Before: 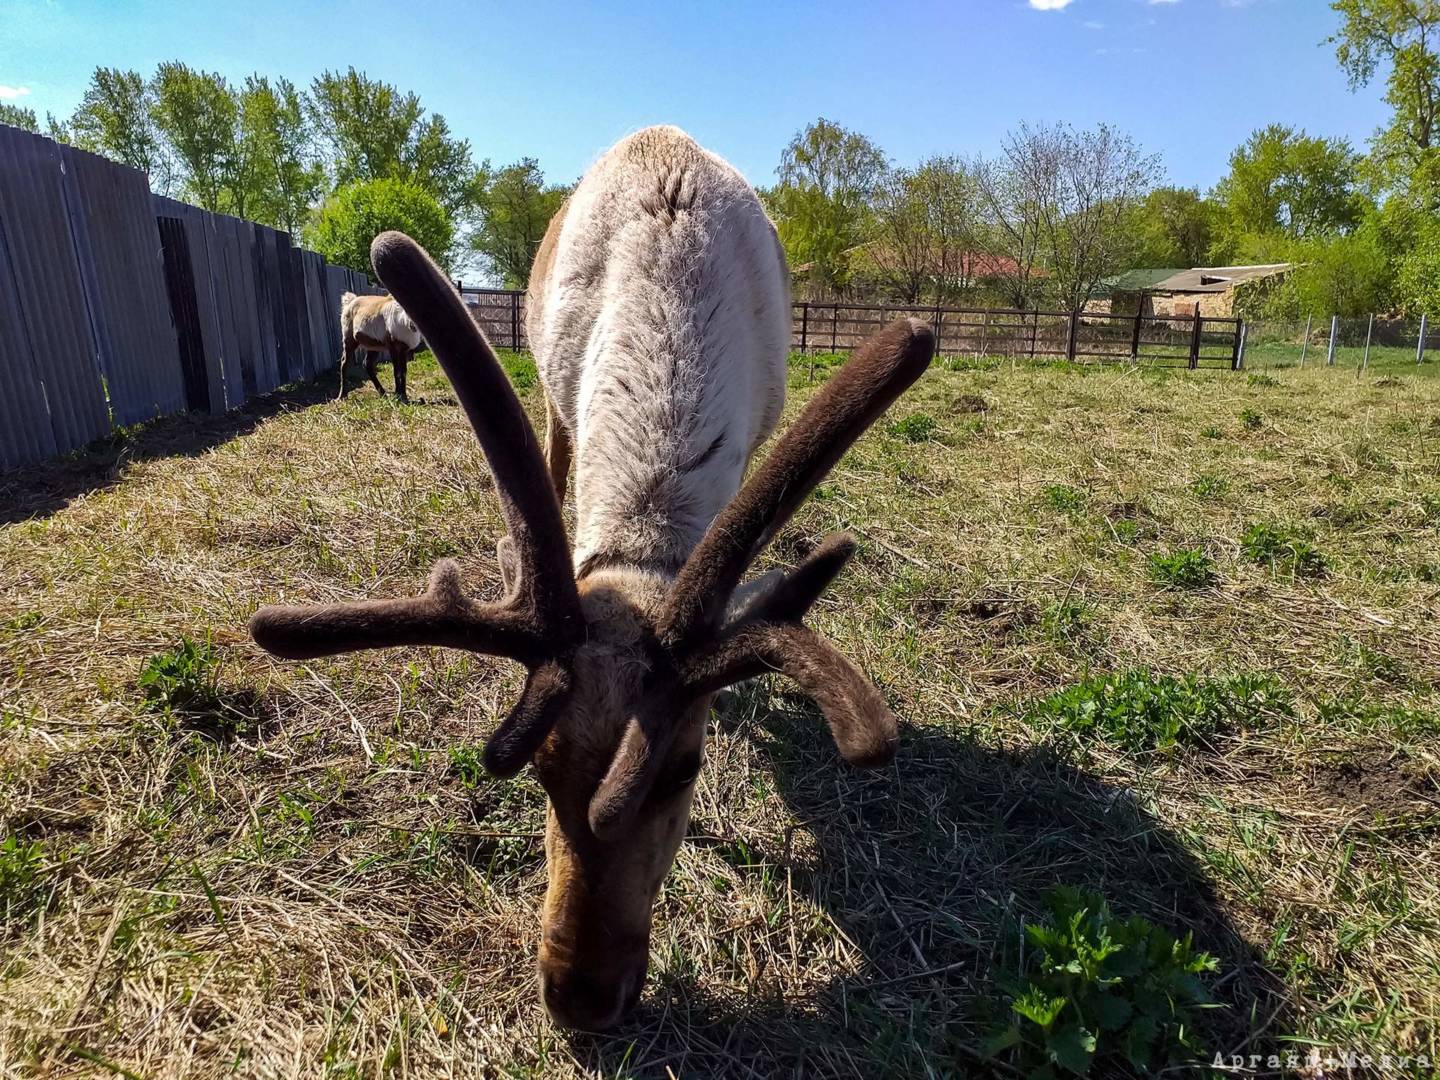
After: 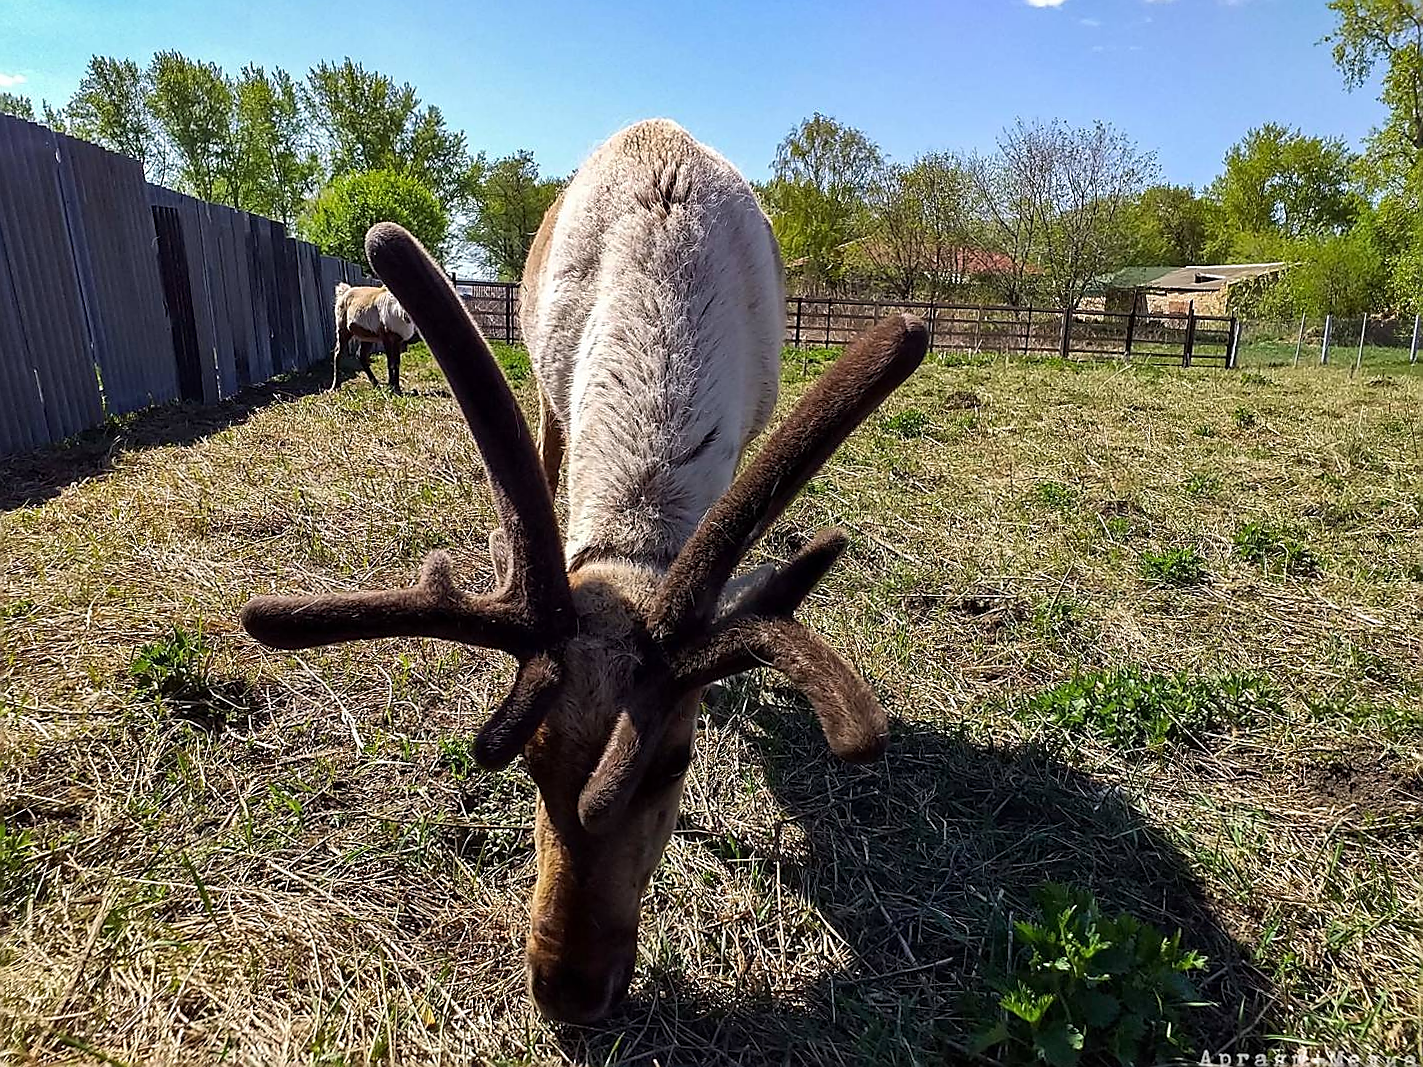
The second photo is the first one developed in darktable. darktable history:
crop and rotate: angle -0.5°
sharpen: radius 1.4, amount 1.25, threshold 0.7
